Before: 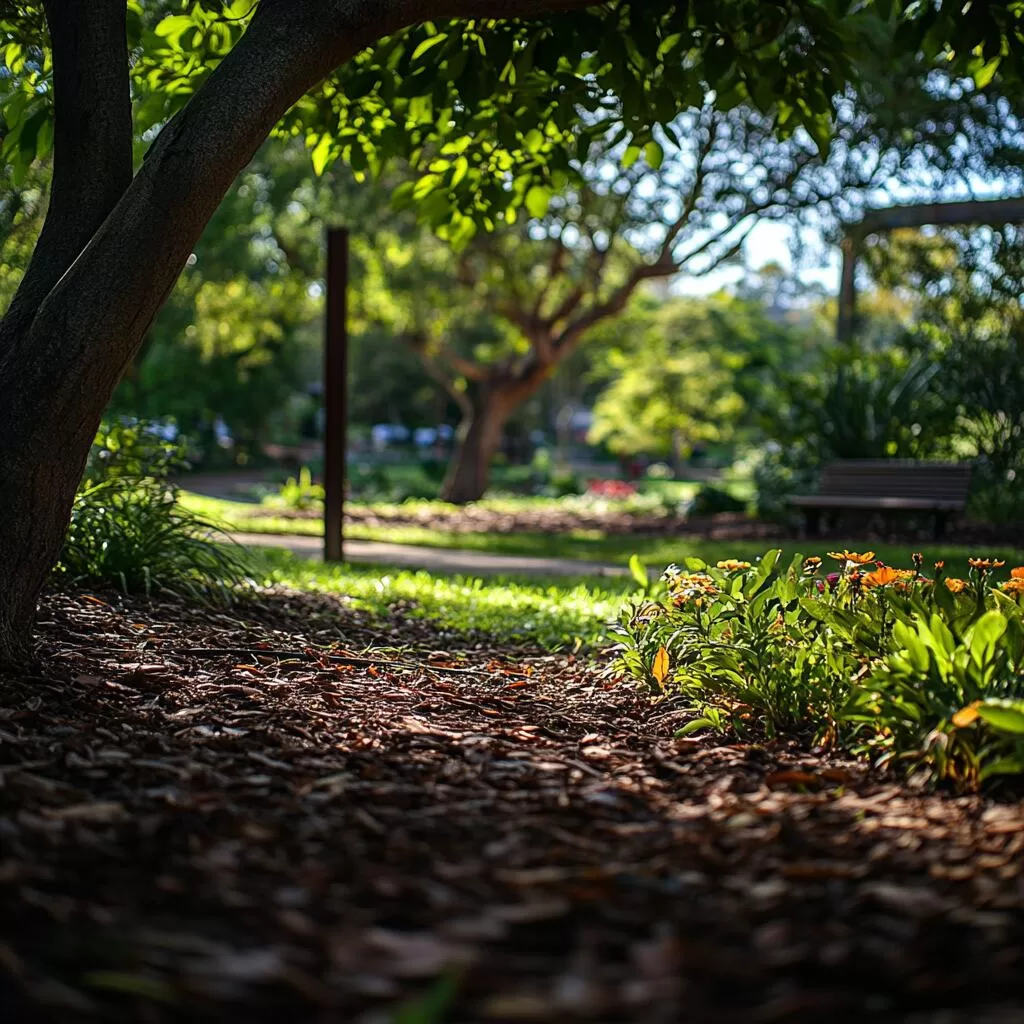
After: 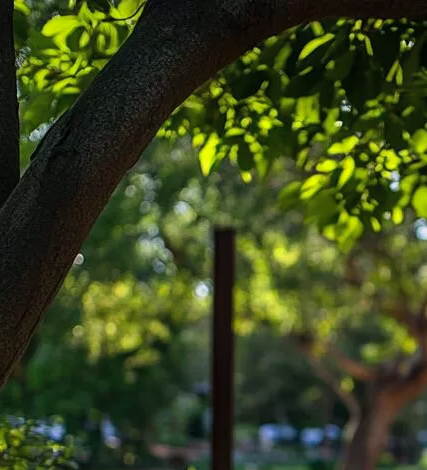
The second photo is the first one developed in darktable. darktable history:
shadows and highlights: shadows 25.02, highlights -23.31
crop and rotate: left 11.057%, top 0.075%, right 47.238%, bottom 53.999%
